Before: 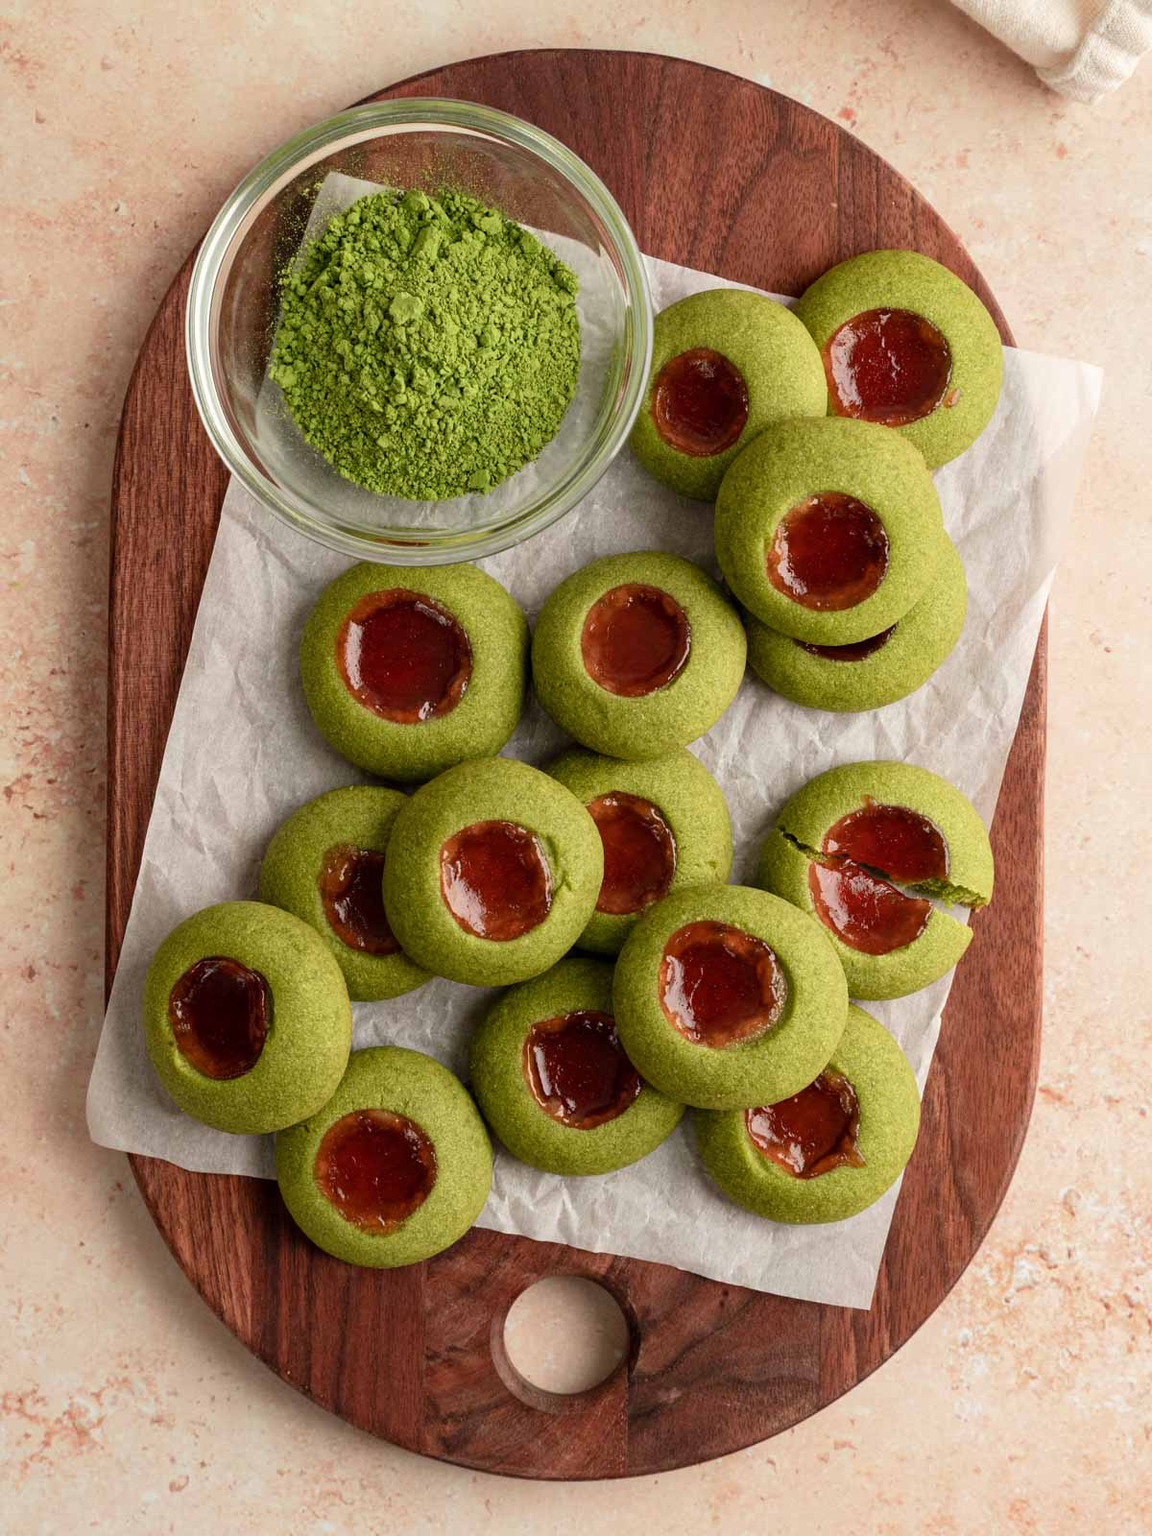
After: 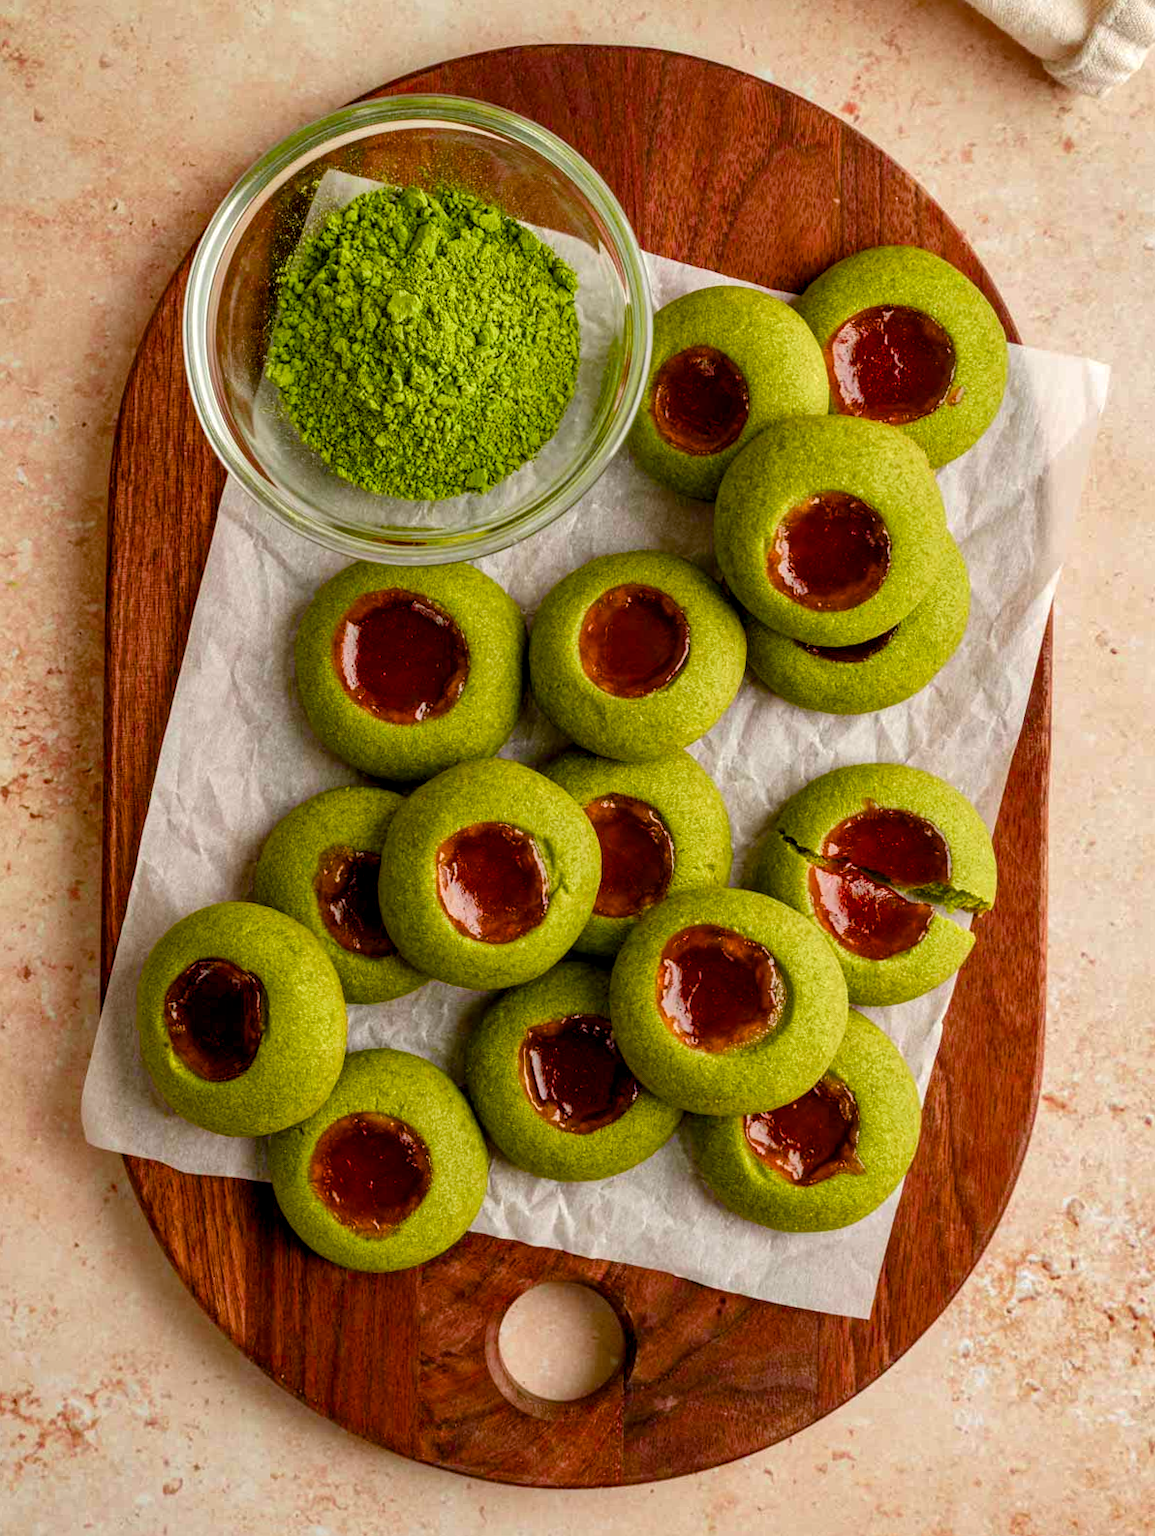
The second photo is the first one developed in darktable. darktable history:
shadows and highlights: soften with gaussian
color balance rgb: perceptual saturation grading › global saturation 20%, perceptual saturation grading › highlights -25%, perceptual saturation grading › shadows 50.52%, global vibrance 40.24%
rotate and perspective: rotation 0.192°, lens shift (horizontal) -0.015, crop left 0.005, crop right 0.996, crop top 0.006, crop bottom 0.99
local contrast: on, module defaults
